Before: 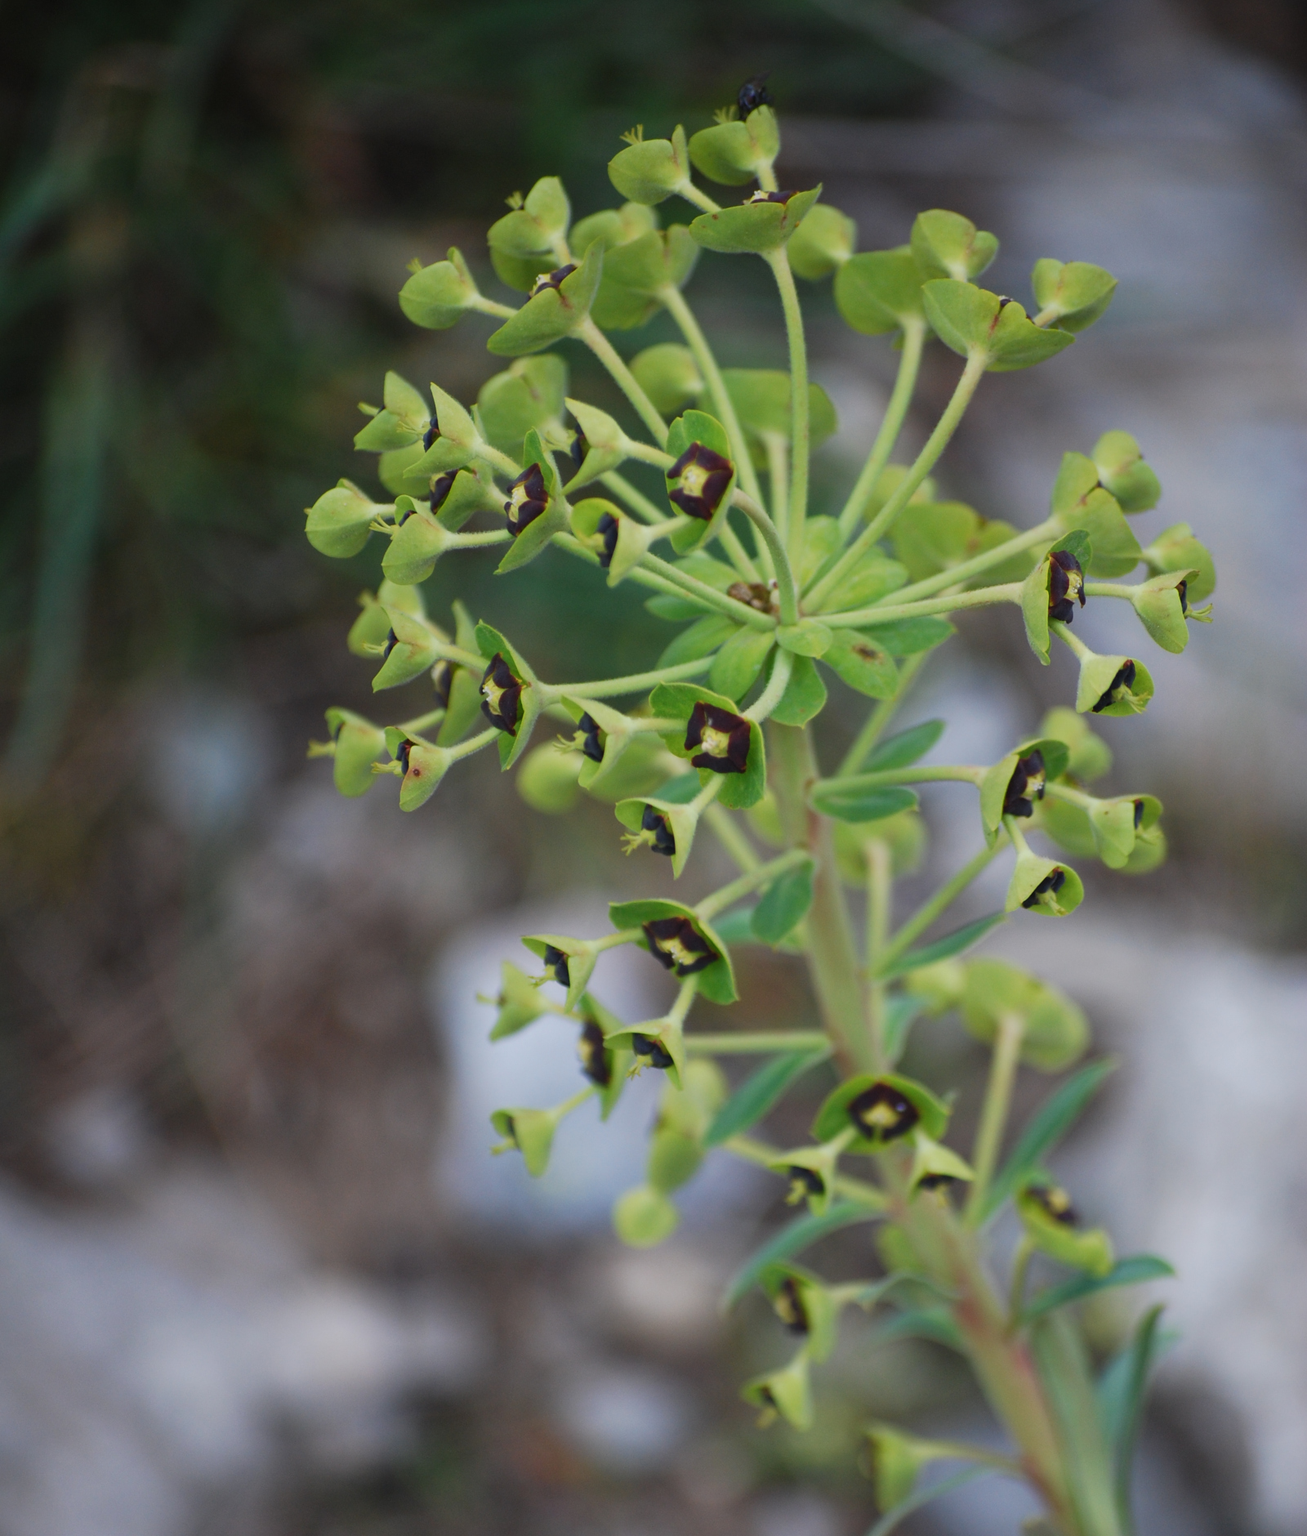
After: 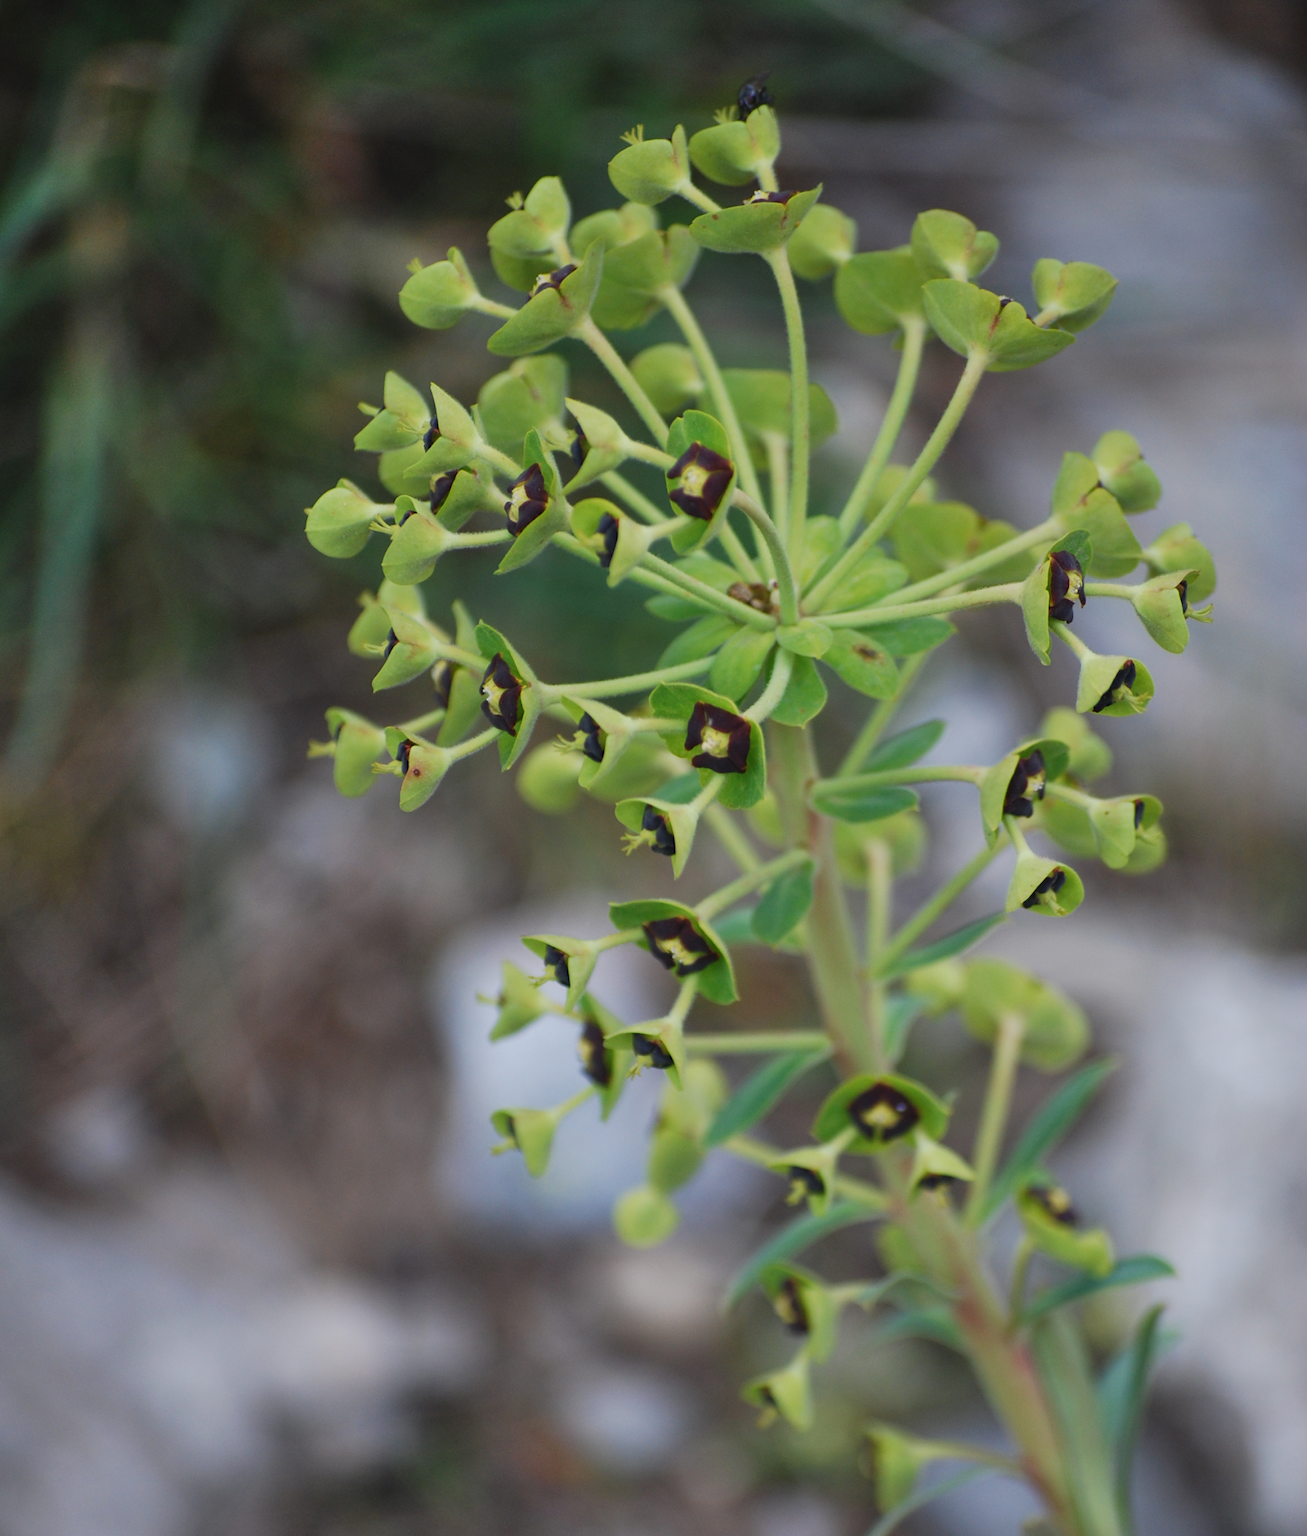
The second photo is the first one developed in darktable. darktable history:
shadows and highlights: radius 132.93, soften with gaussian
